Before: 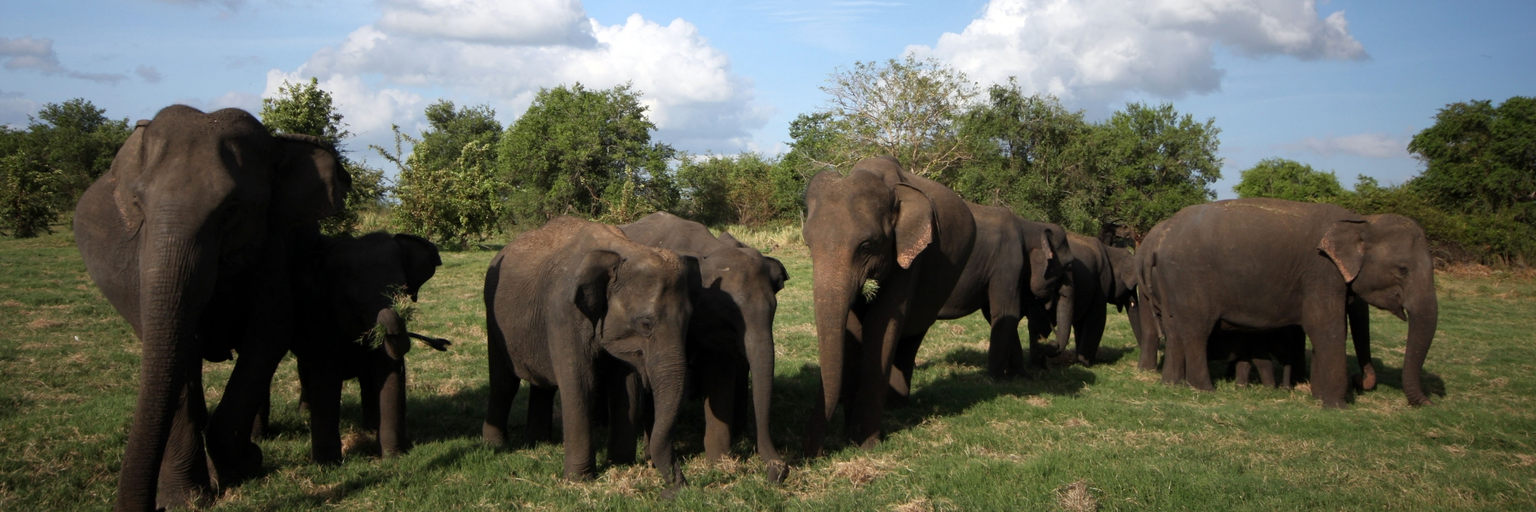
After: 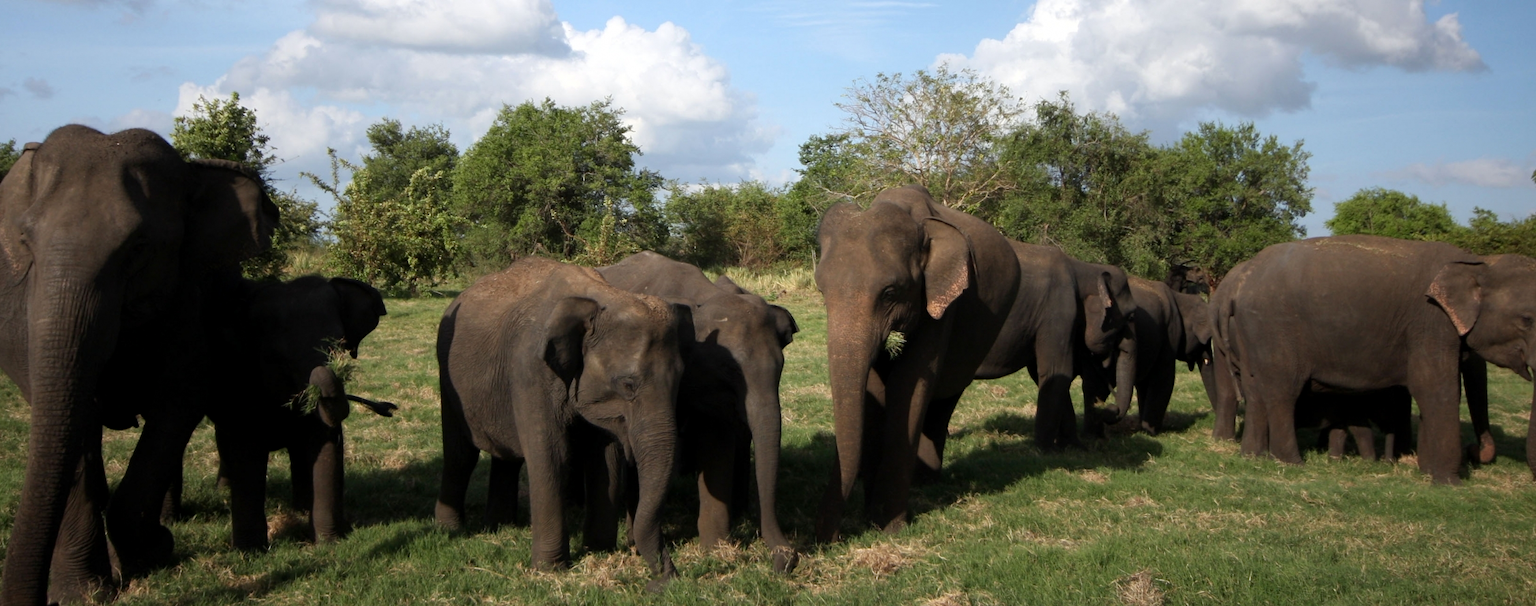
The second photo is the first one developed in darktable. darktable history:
exposure: black level correction 0.001, compensate highlight preservation false
crop: left 7.598%, right 7.873%
